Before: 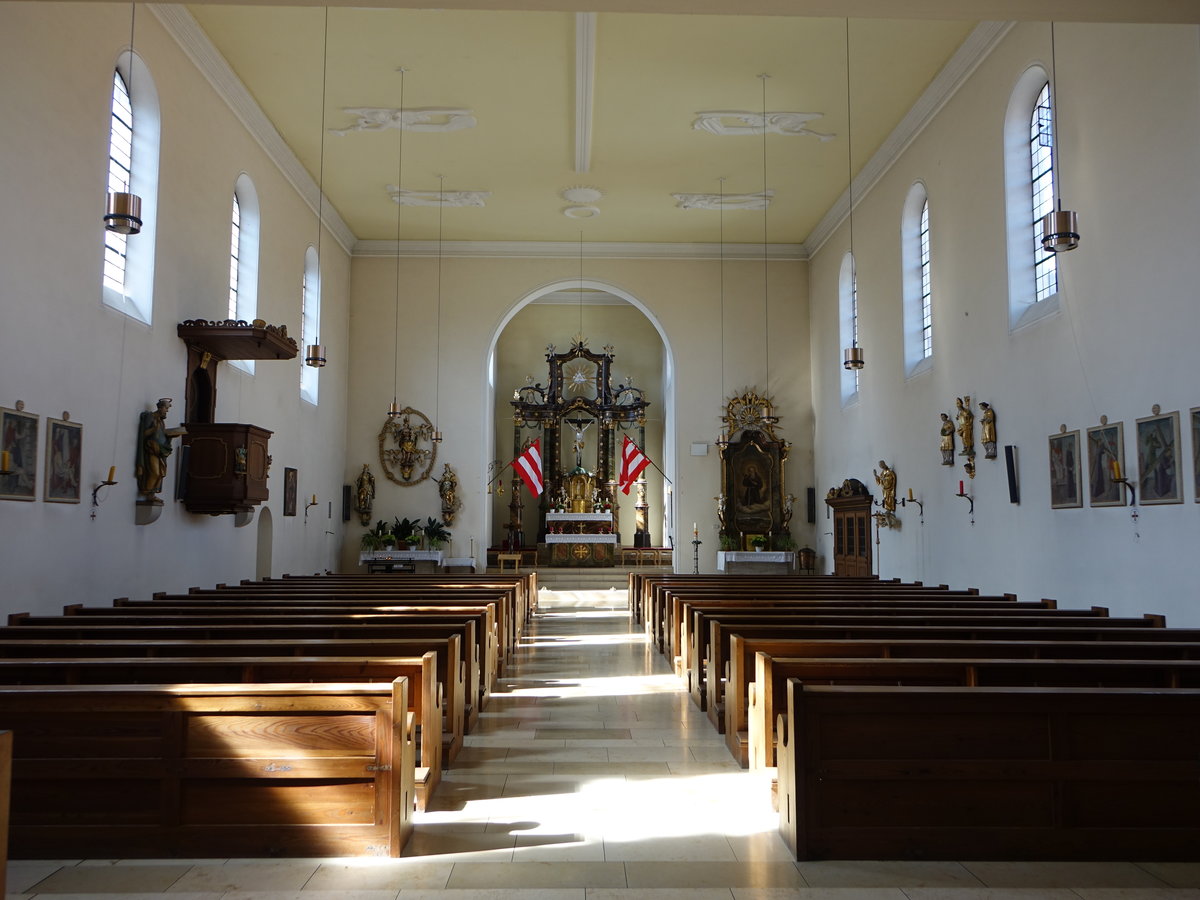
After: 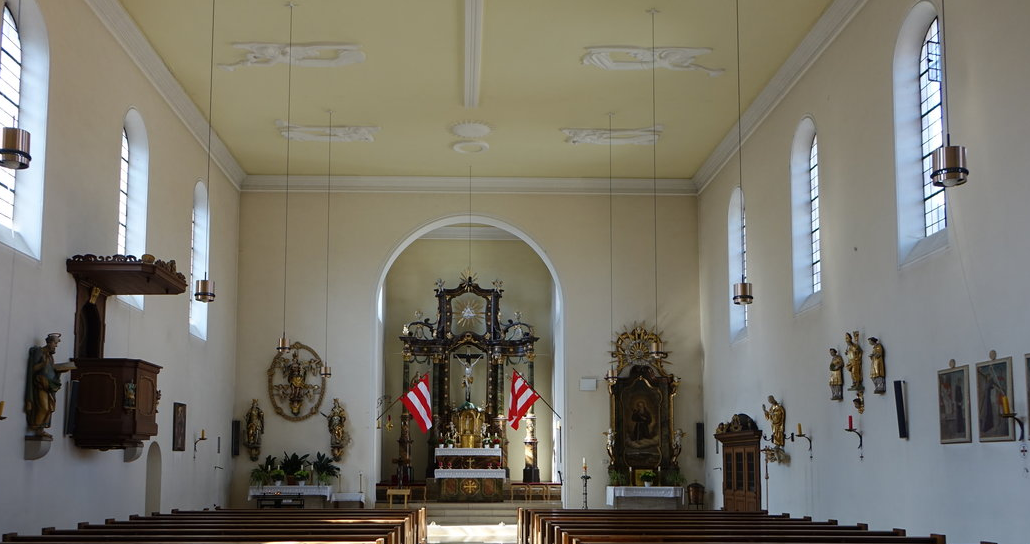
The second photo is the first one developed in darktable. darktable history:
crop and rotate: left 9.25%, top 7.294%, right 4.884%, bottom 32.174%
